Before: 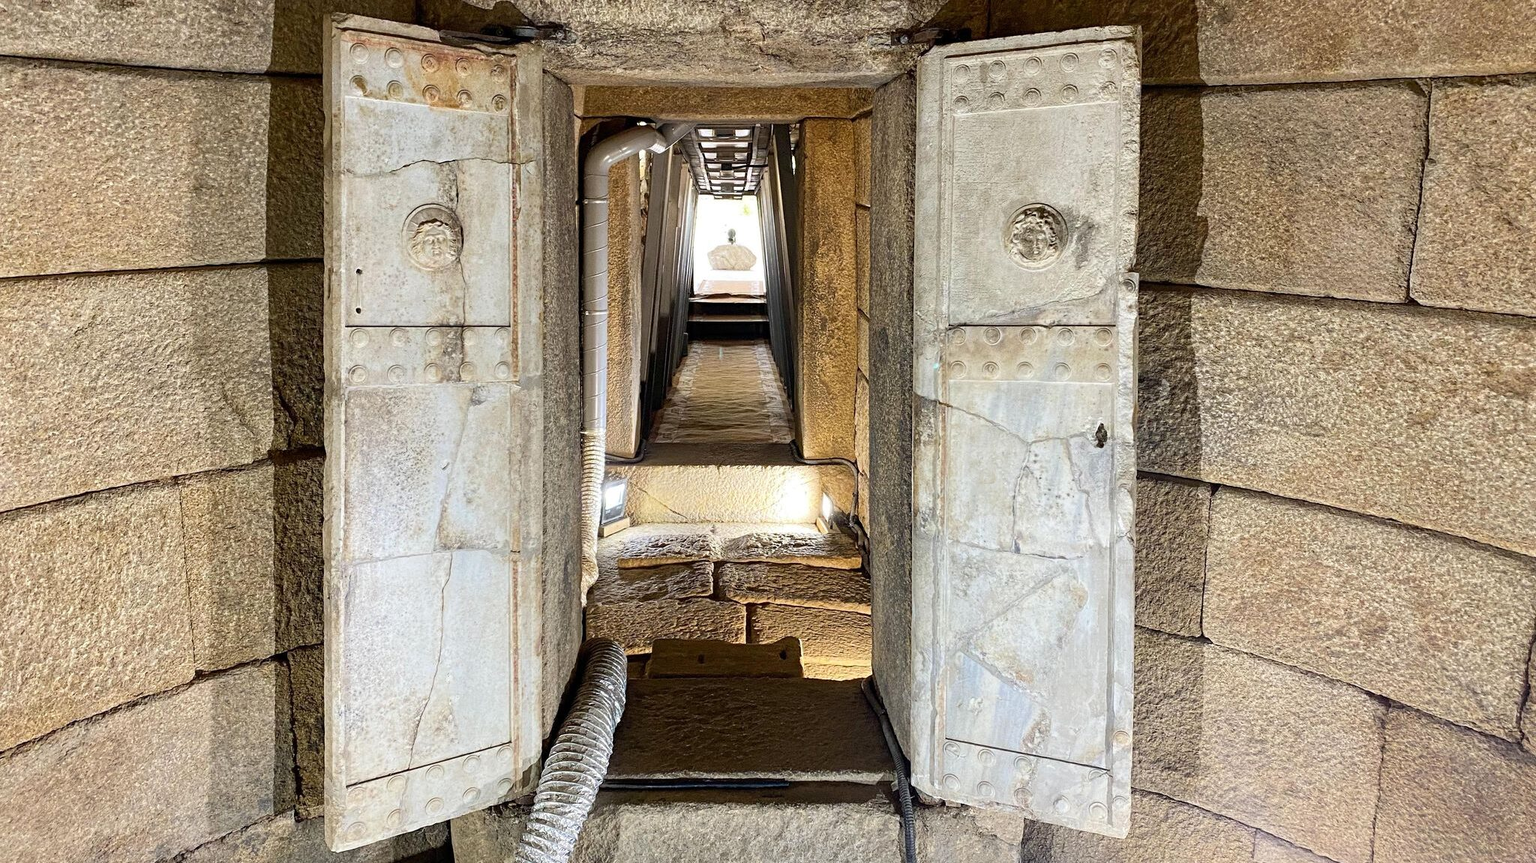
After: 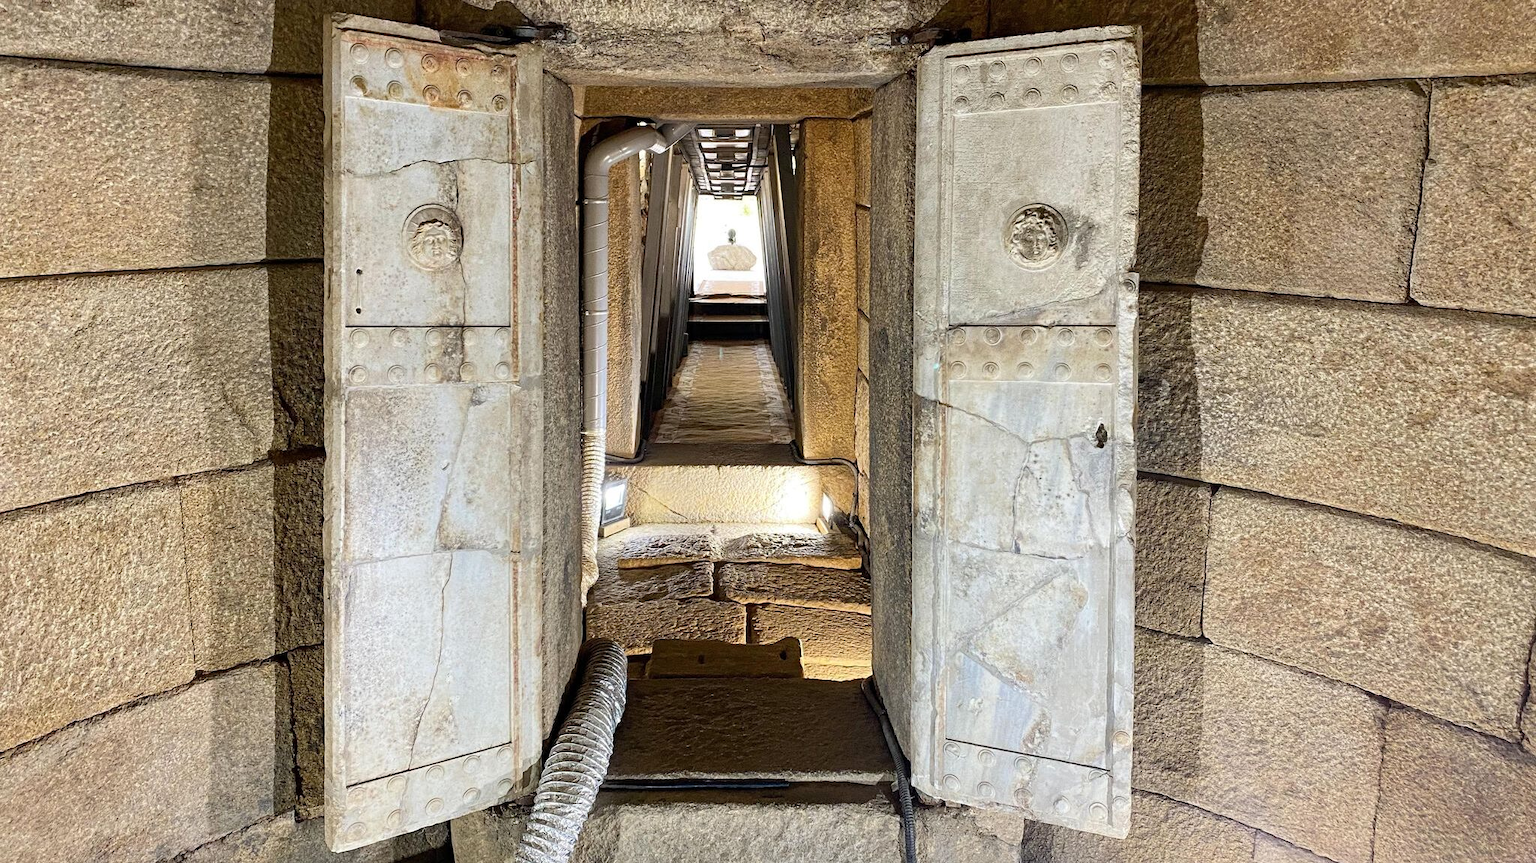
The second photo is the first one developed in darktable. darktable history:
levels: mode automatic, black 0.017%, levels [0, 0.43, 0.859]
shadows and highlights: radius 125.28, shadows 30.47, highlights -30.73, low approximation 0.01, soften with gaussian
